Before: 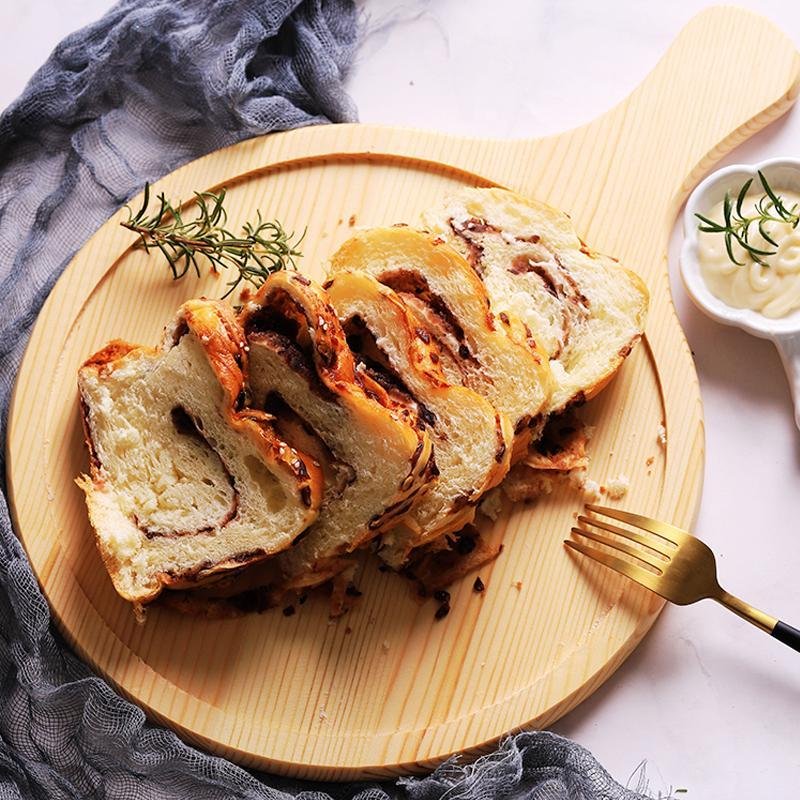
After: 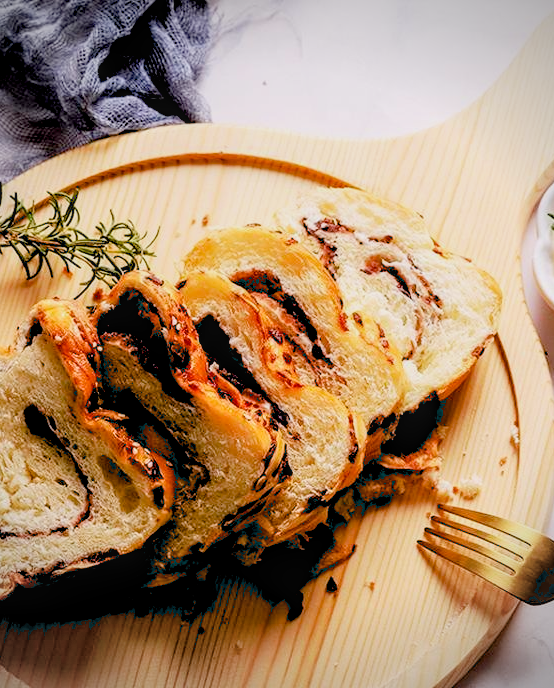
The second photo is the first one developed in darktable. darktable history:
exposure: black level correction 0.031, exposure 0.304 EV, compensate highlight preservation false
filmic rgb: white relative exposure 3.8 EV, hardness 4.35
crop: left 18.479%, right 12.2%, bottom 13.971%
local contrast: on, module defaults
levels: levels [0, 0.478, 1]
vignetting: on, module defaults
